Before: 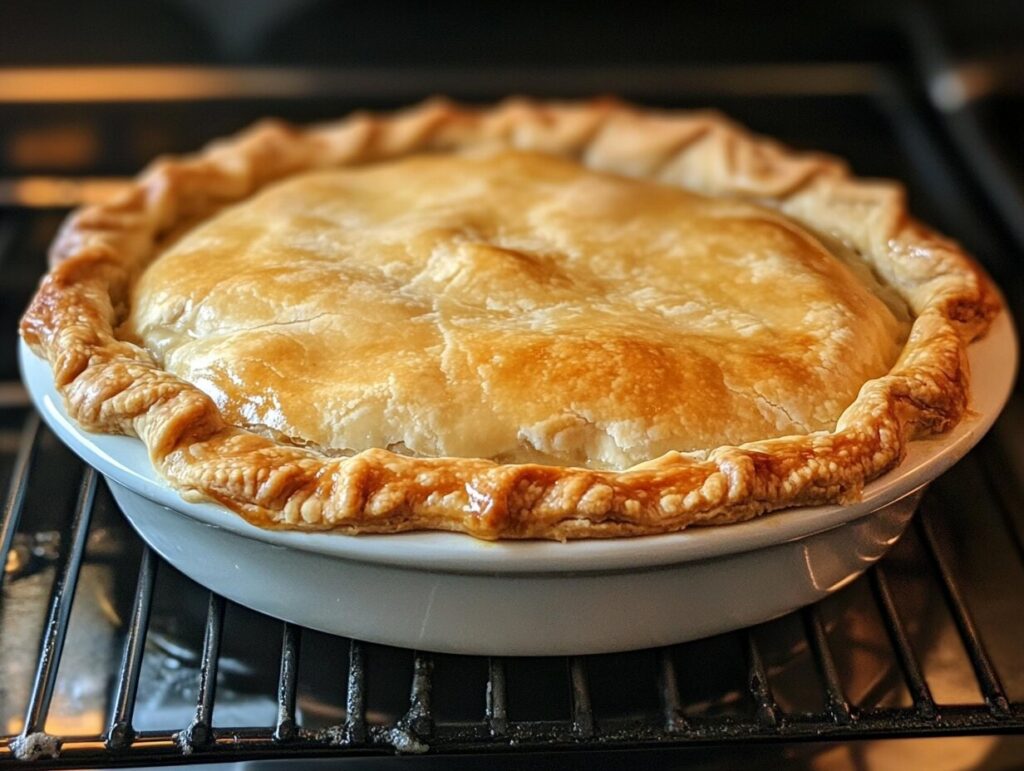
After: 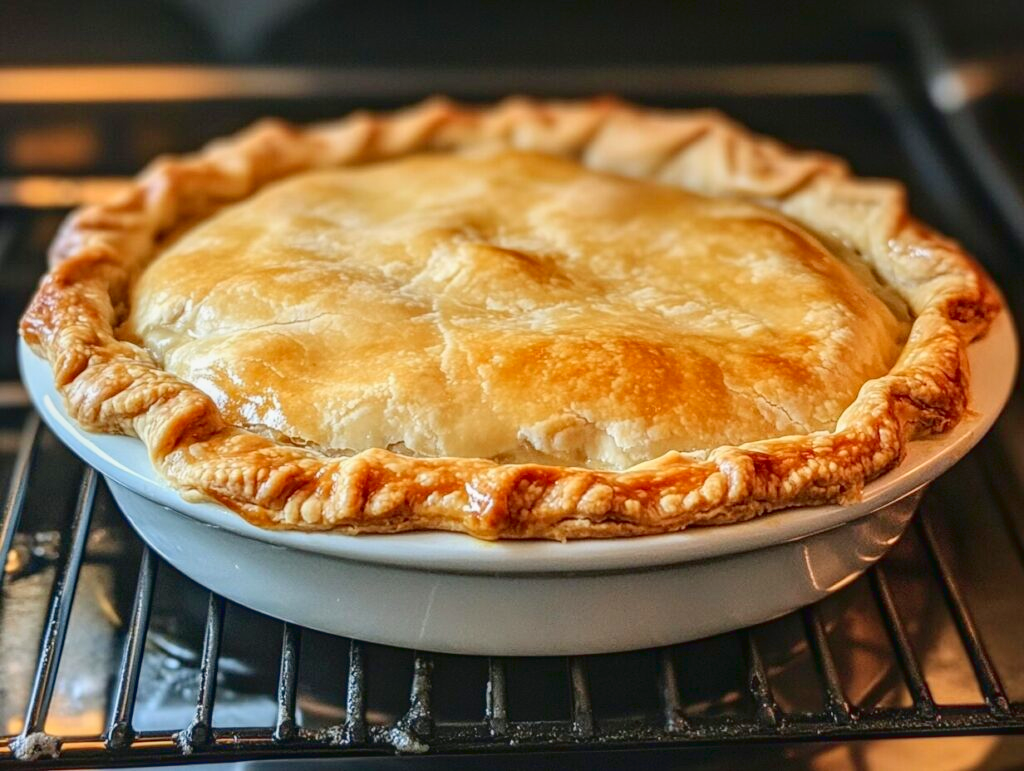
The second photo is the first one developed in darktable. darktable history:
local contrast: highlights 26%, detail 130%
tone curve: curves: ch0 [(0, 0.047) (0.199, 0.263) (0.47, 0.555) (0.805, 0.839) (1, 0.962)], color space Lab, linked channels, preserve colors none
